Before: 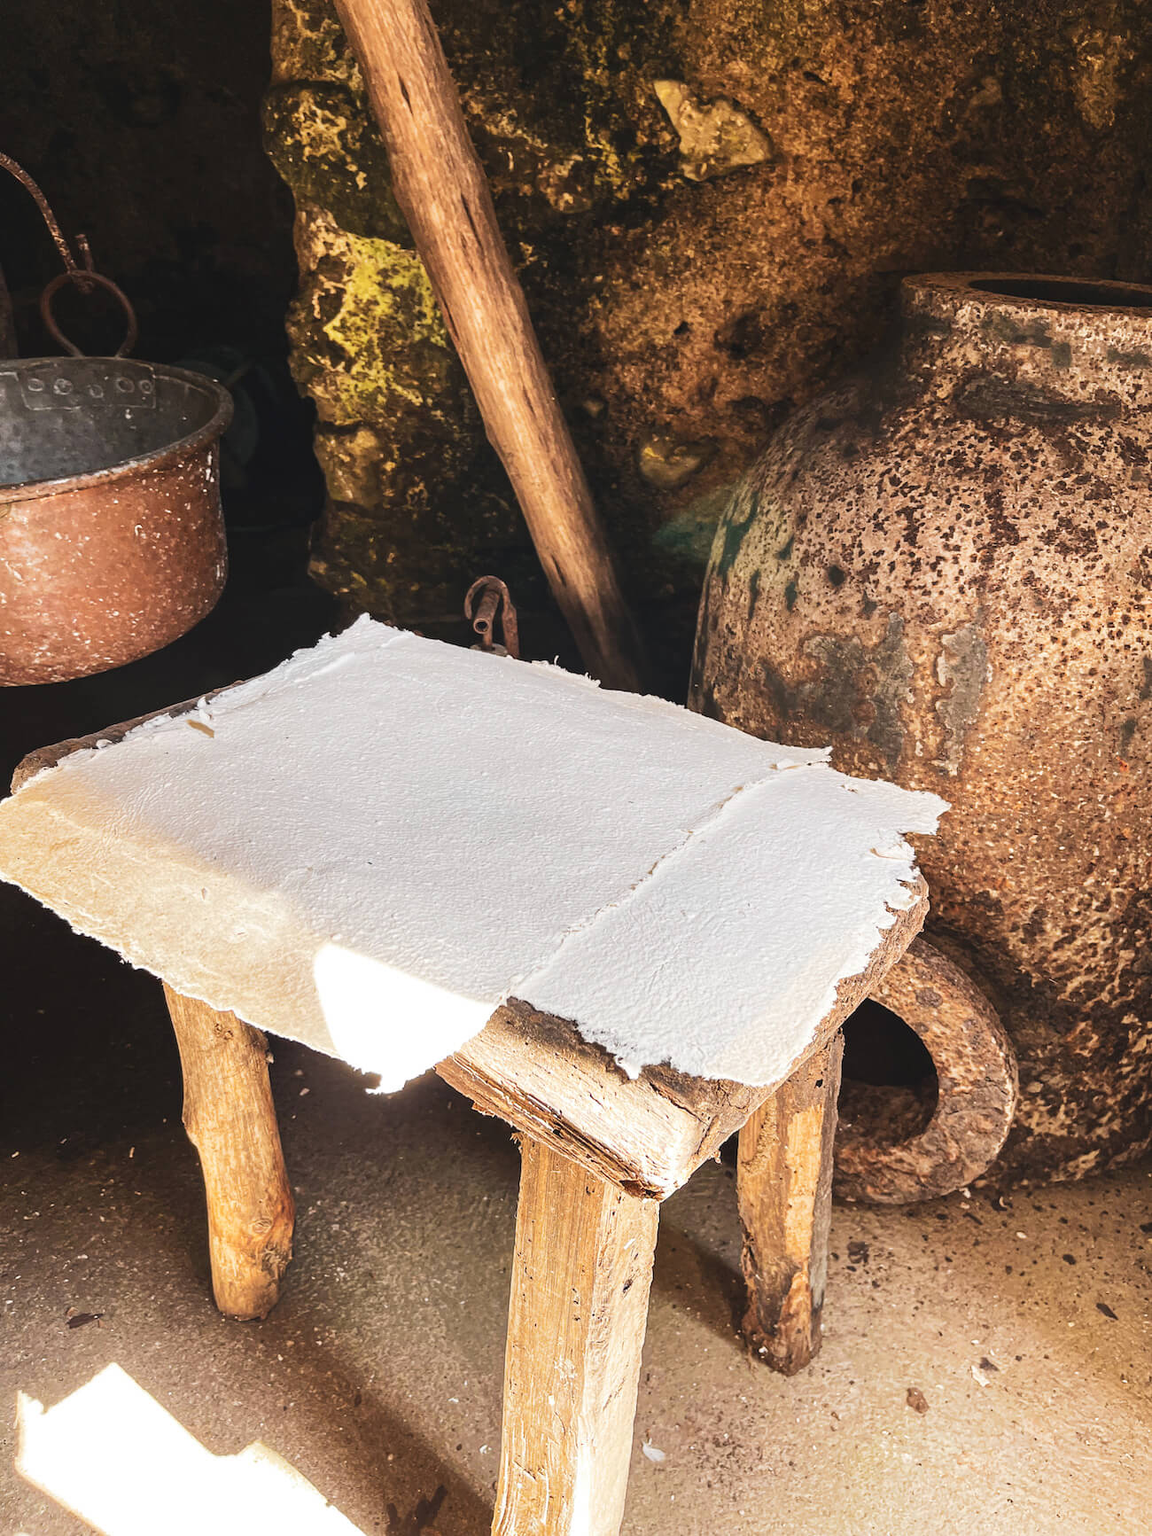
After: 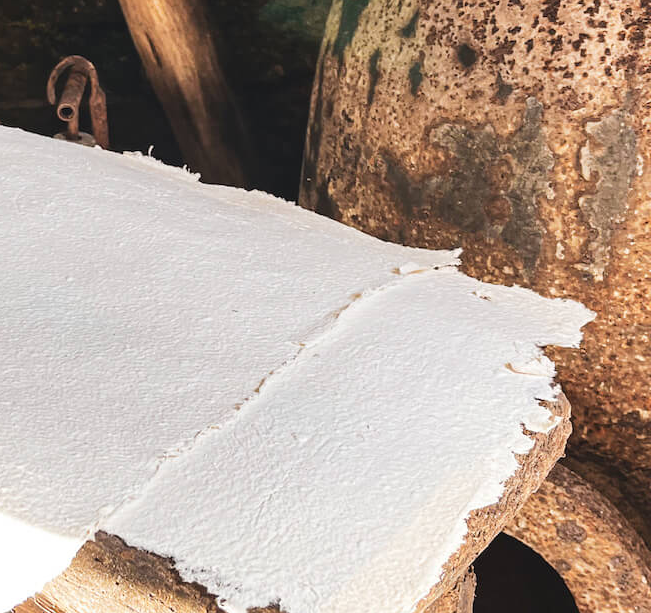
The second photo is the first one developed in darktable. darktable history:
crop: left 36.765%, top 34.282%, right 13.104%, bottom 30.305%
